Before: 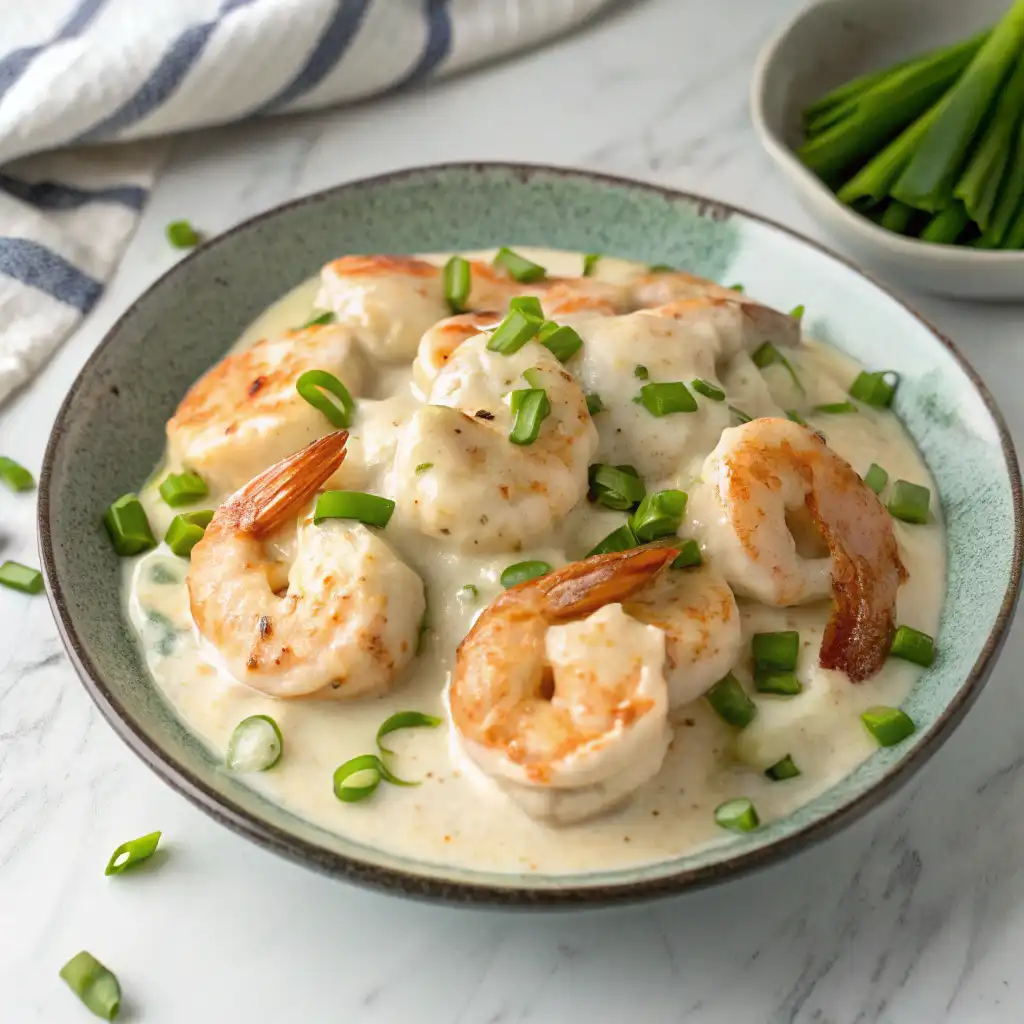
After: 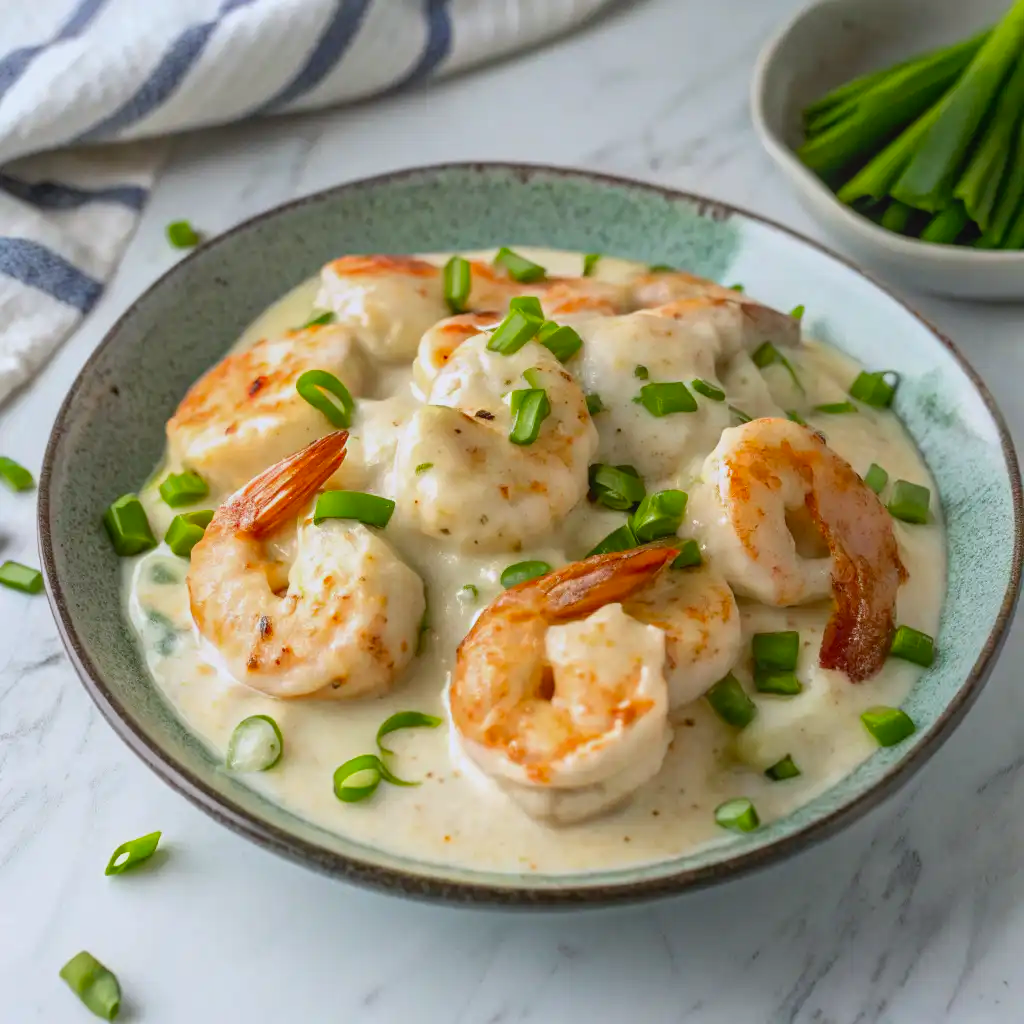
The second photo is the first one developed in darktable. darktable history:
white balance: red 0.974, blue 1.044
local contrast: detail 130%
contrast brightness saturation: contrast -0.19, saturation 0.19
